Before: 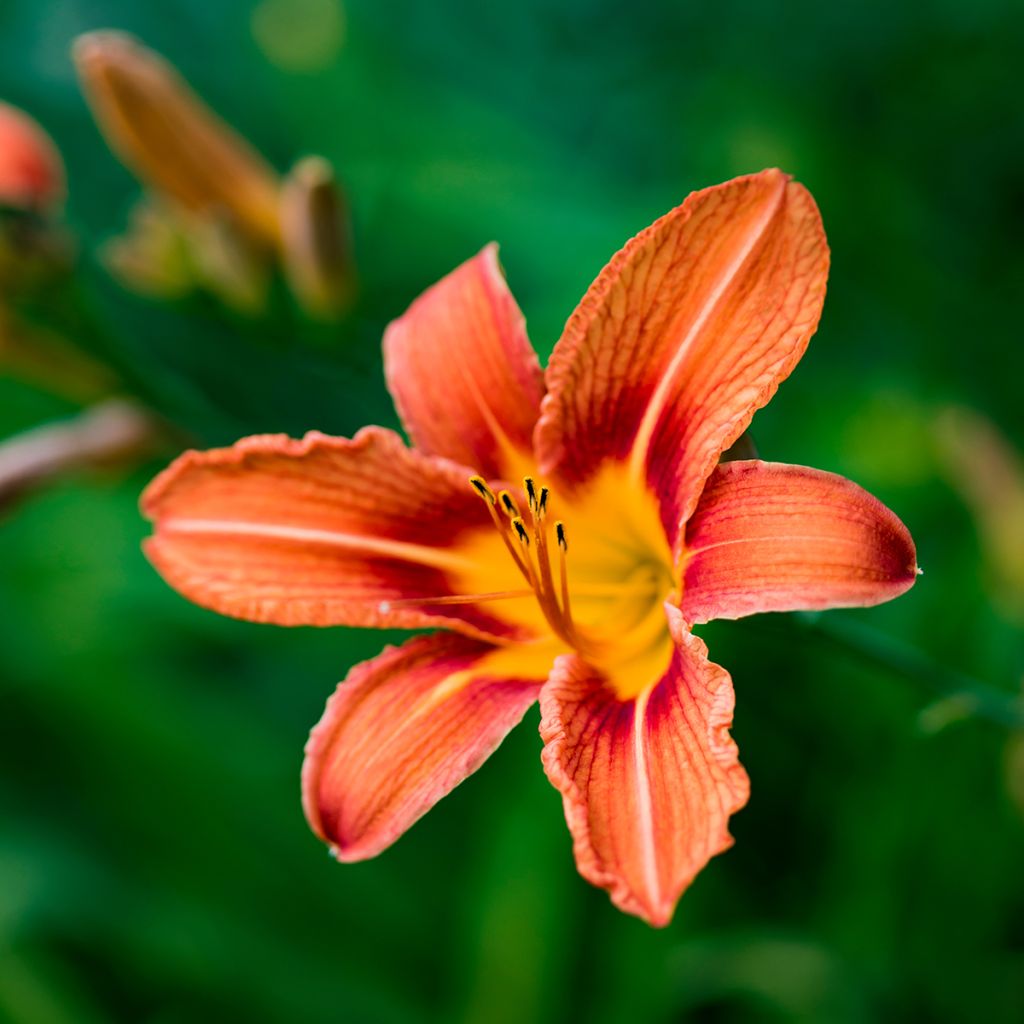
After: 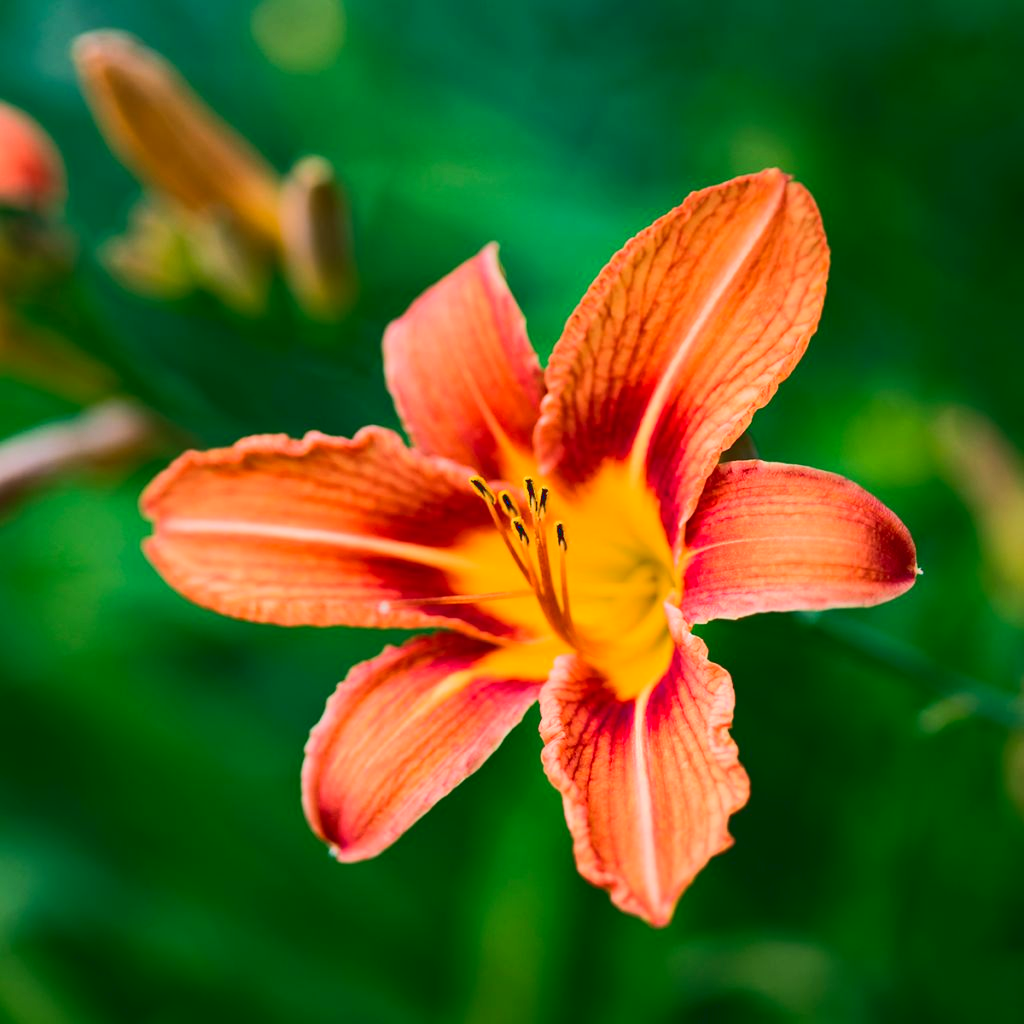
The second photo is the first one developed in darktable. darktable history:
tone curve: curves: ch0 [(0, 0) (0.003, 0.126) (0.011, 0.129) (0.025, 0.129) (0.044, 0.136) (0.069, 0.145) (0.1, 0.162) (0.136, 0.182) (0.177, 0.211) (0.224, 0.254) (0.277, 0.307) (0.335, 0.366) (0.399, 0.441) (0.468, 0.533) (0.543, 0.624) (0.623, 0.702) (0.709, 0.774) (0.801, 0.835) (0.898, 0.904) (1, 1)], color space Lab, linked channels, preserve colors none
